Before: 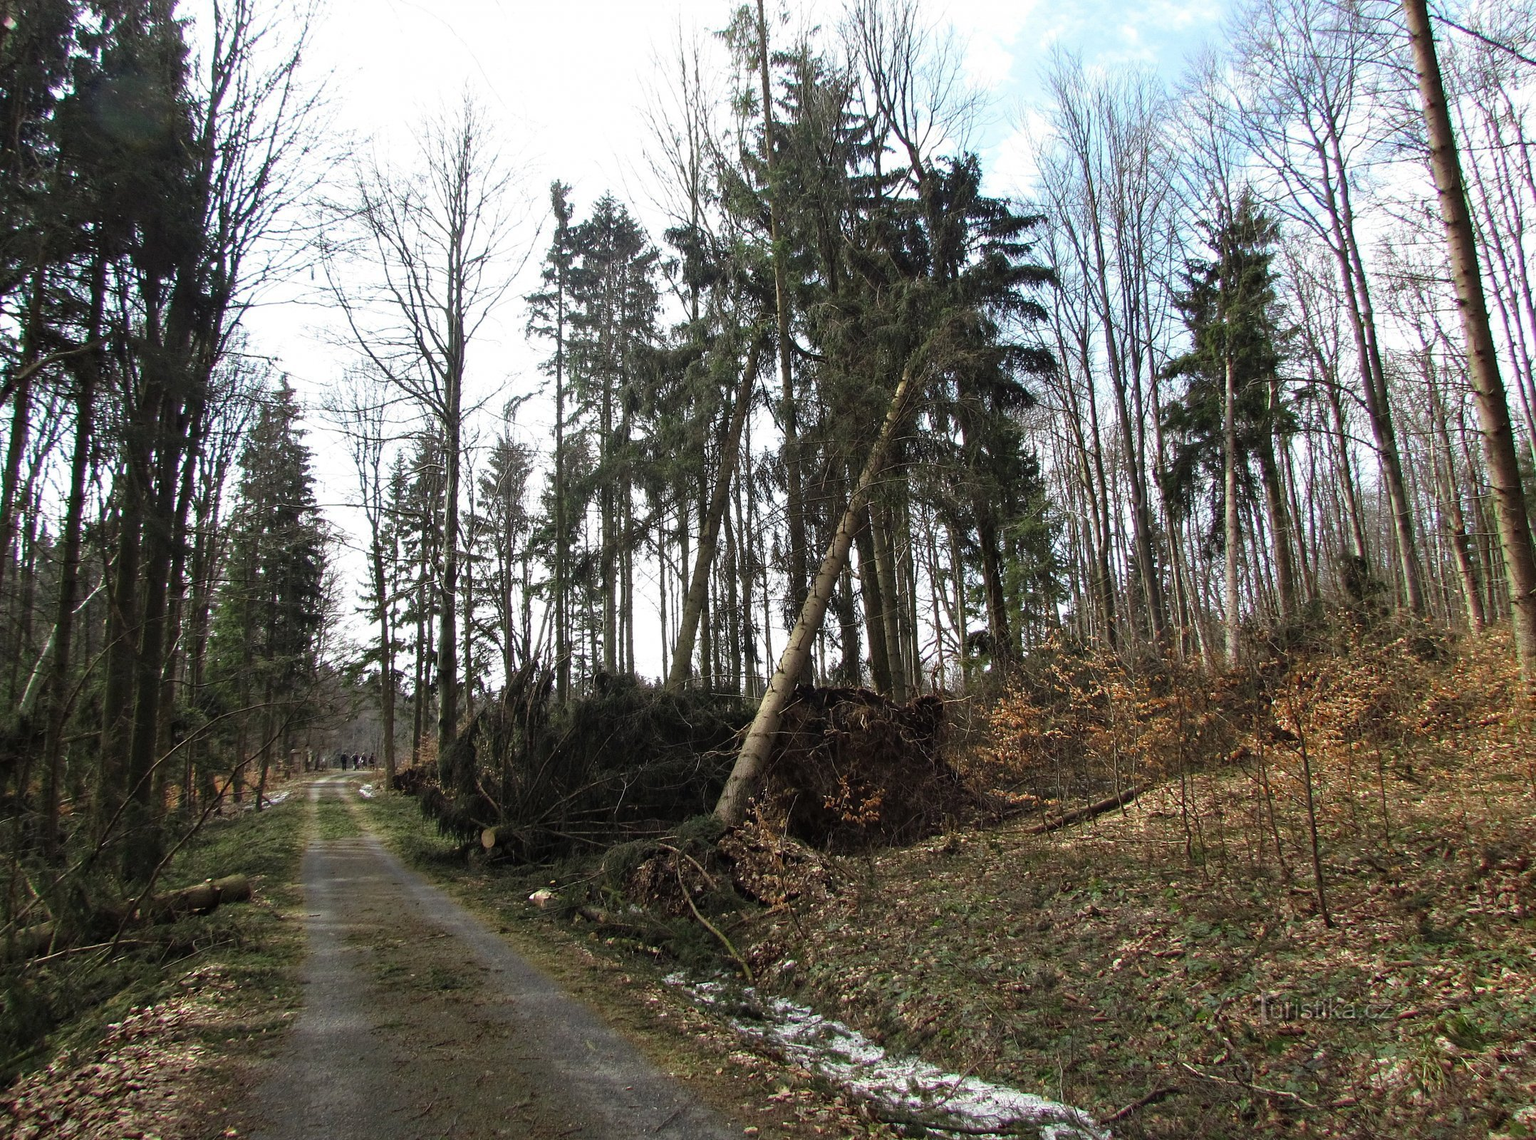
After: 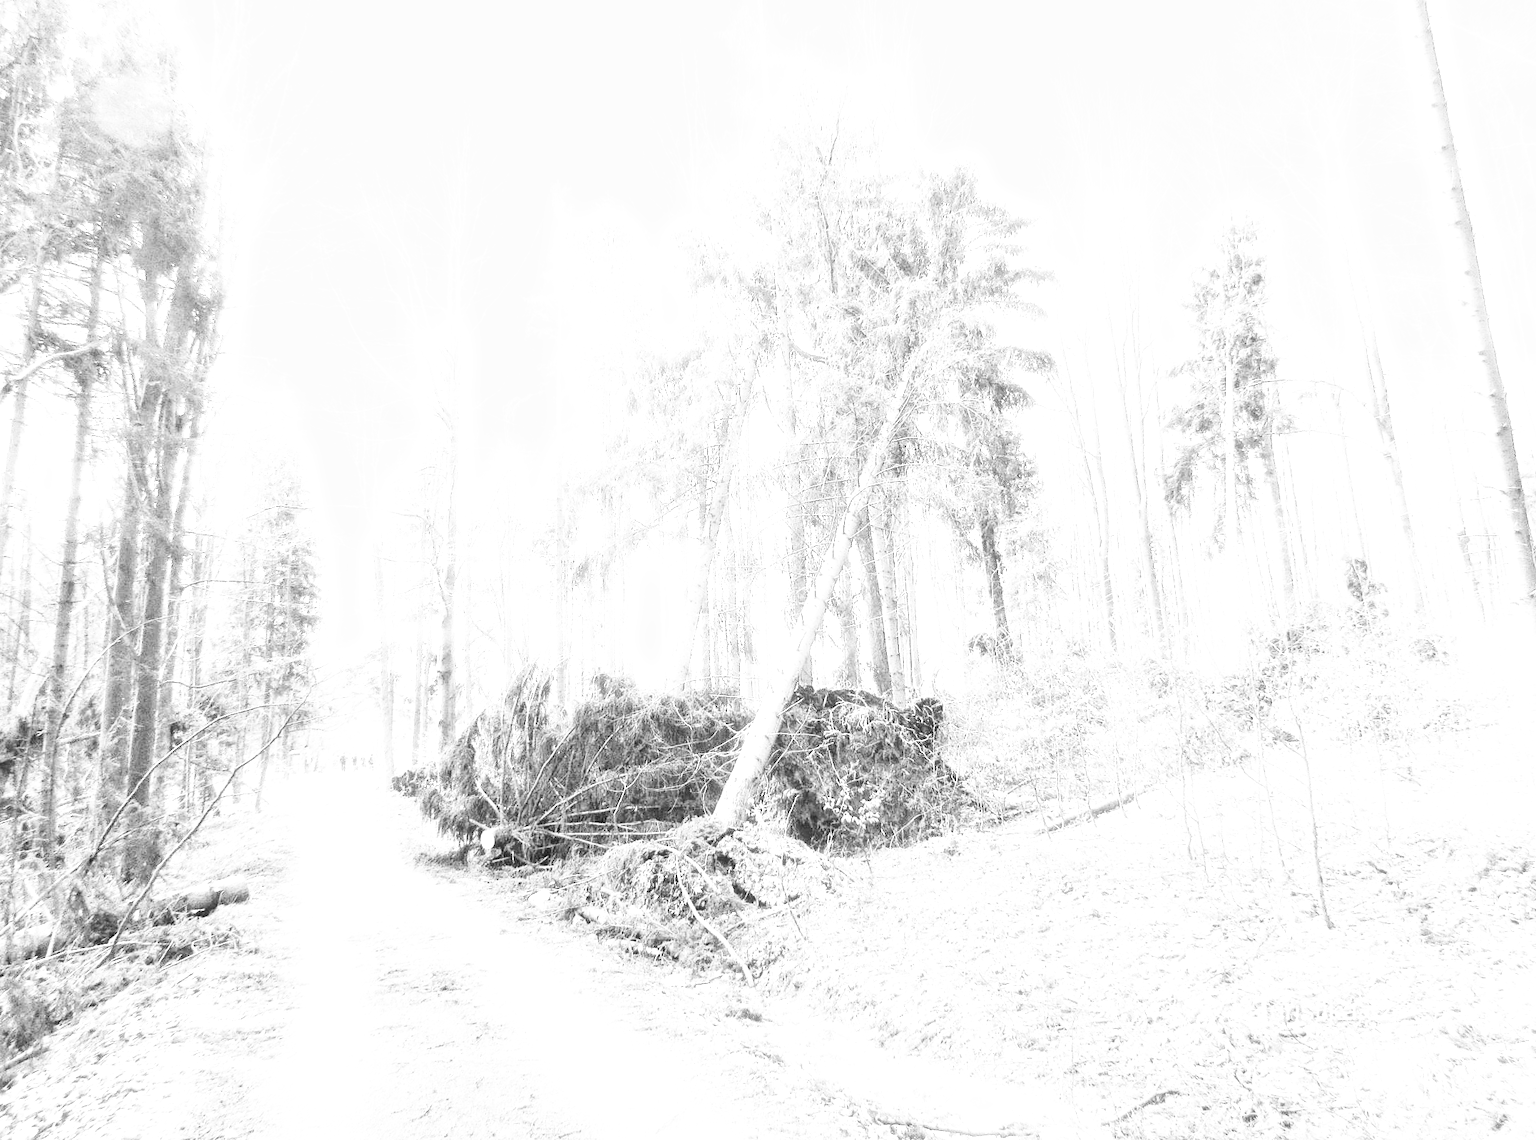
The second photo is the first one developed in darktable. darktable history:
base curve: curves: ch0 [(0, 0) (0.04, 0.03) (0.133, 0.232) (0.448, 0.748) (0.843, 0.968) (1, 1)], preserve colors none
contrast brightness saturation: contrast 0.2, brightness 0.16, saturation 0.22
crop and rotate: left 0.126%
shadows and highlights: shadows 4.1, highlights -17.6, soften with gaussian
bloom: size 3%, threshold 100%, strength 0%
exposure: black level correction 0, exposure 4 EV, compensate exposure bias true, compensate highlight preservation false
color calibration: output gray [0.267, 0.423, 0.261, 0], illuminant same as pipeline (D50), adaptation none (bypass)
